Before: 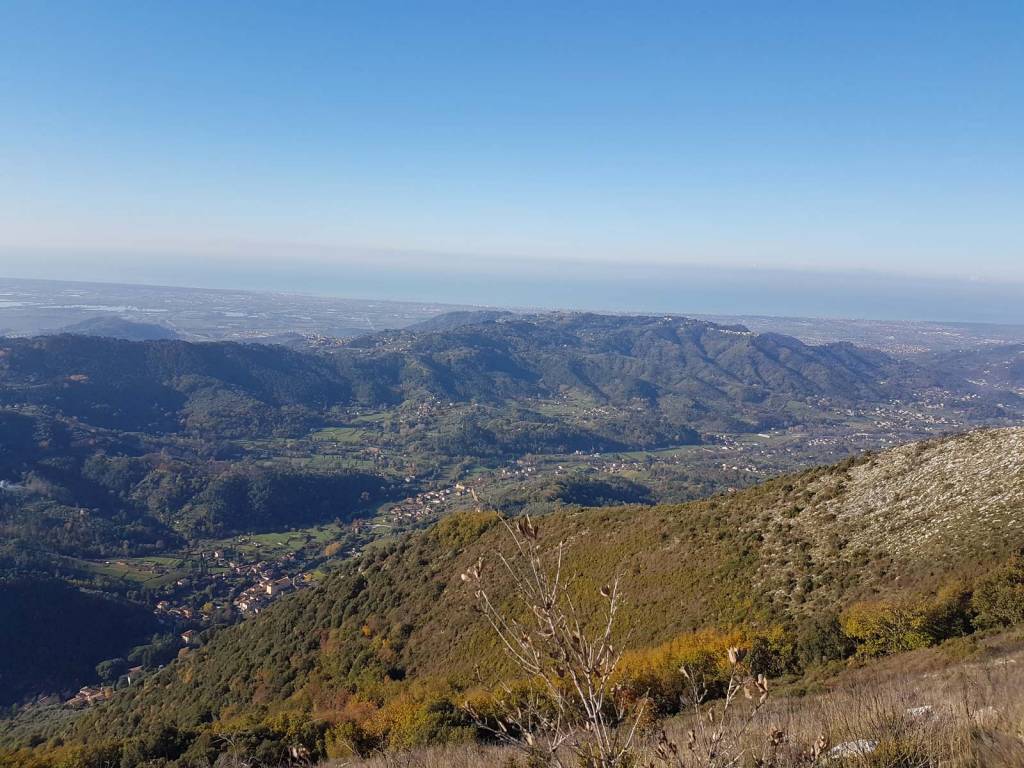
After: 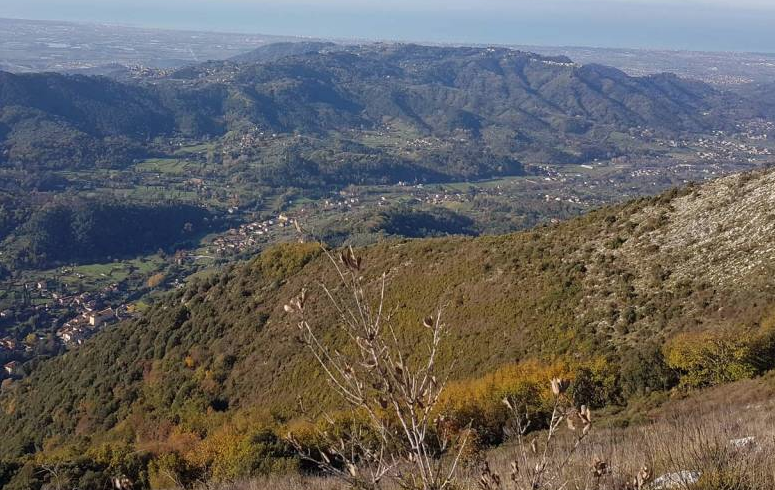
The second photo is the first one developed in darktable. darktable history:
contrast brightness saturation: saturation -0.05
crop and rotate: left 17.299%, top 35.115%, right 7.015%, bottom 1.024%
